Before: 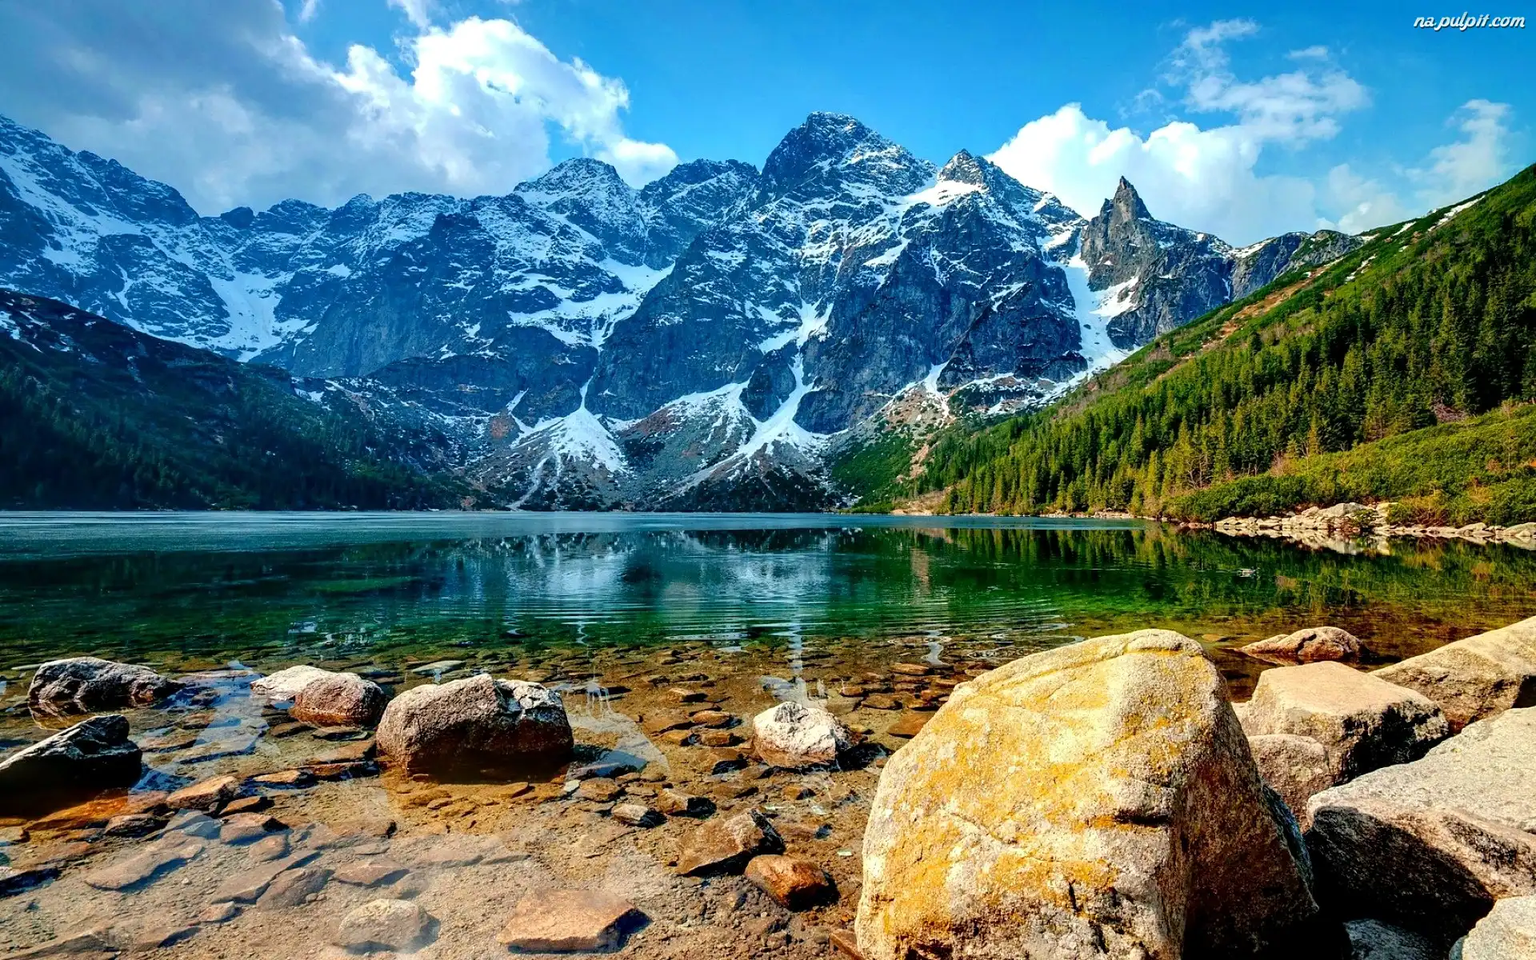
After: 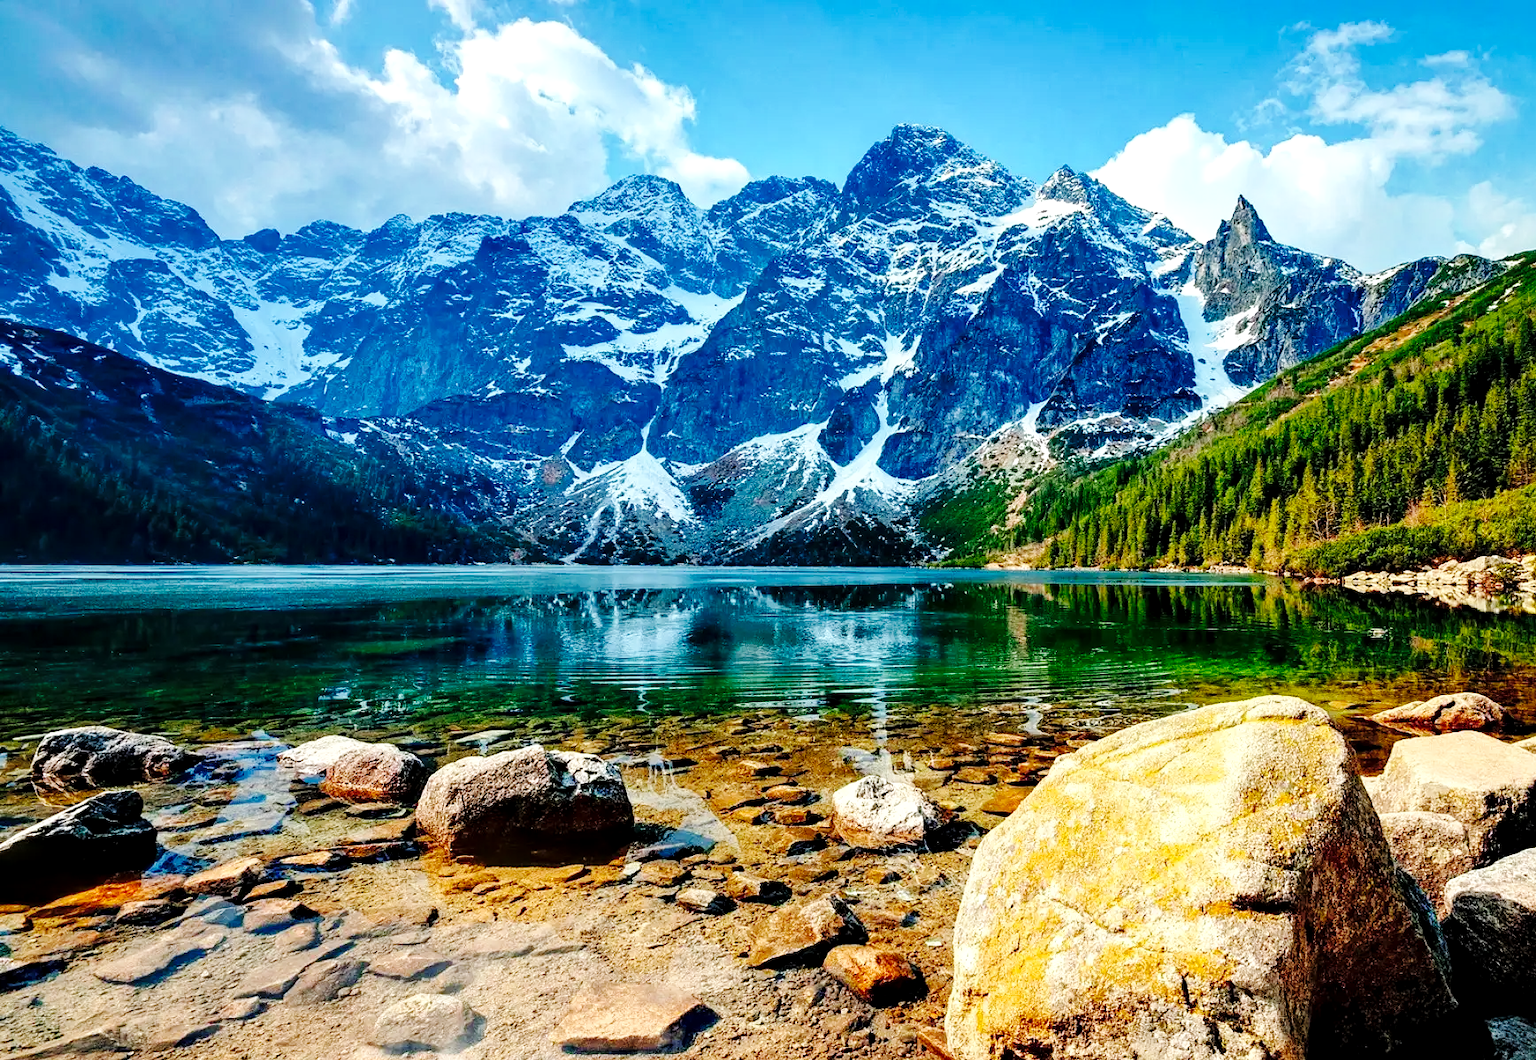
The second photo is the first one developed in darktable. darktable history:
shadows and highlights: shadows 25.1, highlights -26.43
local contrast: highlights 106%, shadows 103%, detail 119%, midtone range 0.2
base curve: curves: ch0 [(0, 0) (0.036, 0.025) (0.121, 0.166) (0.206, 0.329) (0.605, 0.79) (1, 1)], preserve colors none
crop: right 9.504%, bottom 0.037%
